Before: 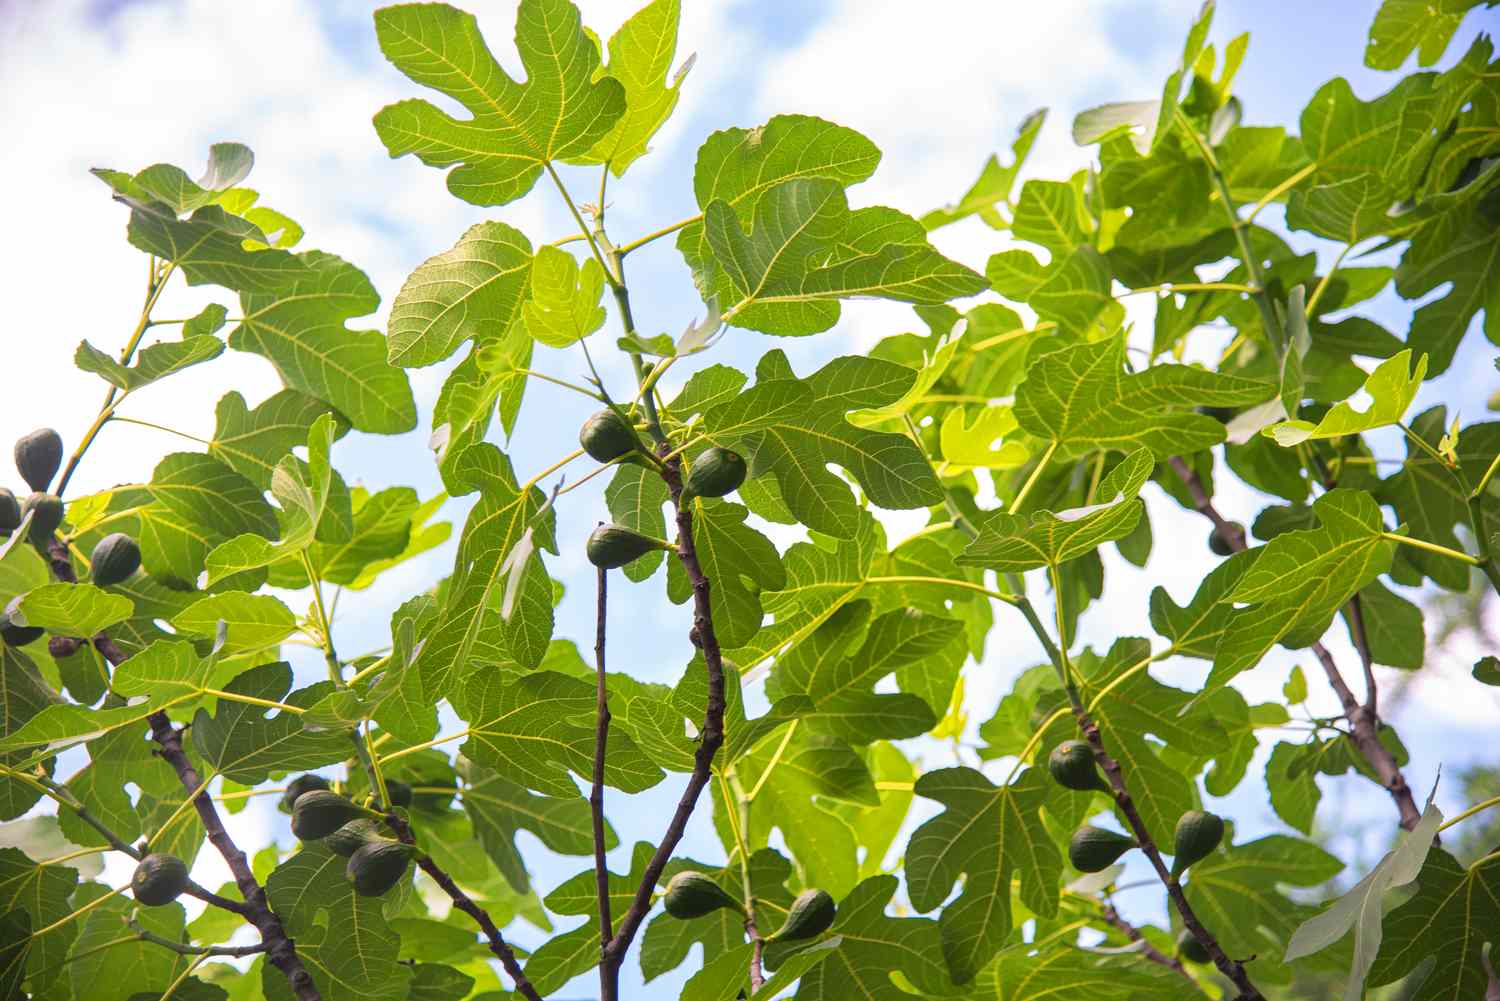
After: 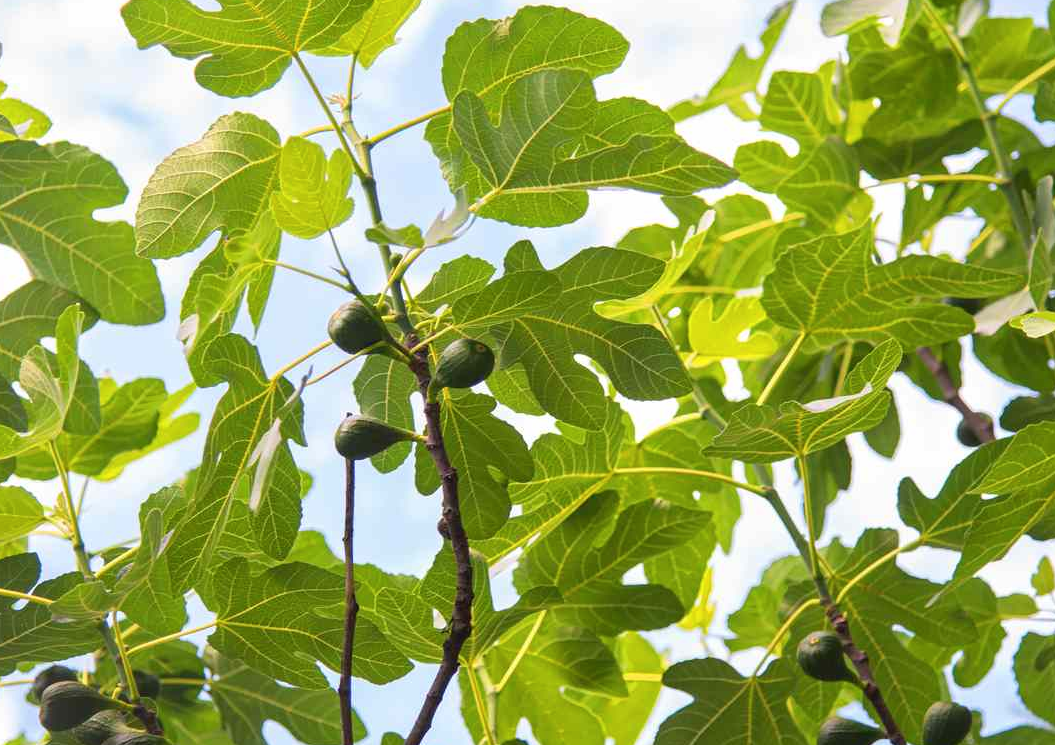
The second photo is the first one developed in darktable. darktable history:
color correction: highlights b* -0.002, saturation 0.984
crop and rotate: left 16.817%, top 10.897%, right 12.833%, bottom 14.613%
